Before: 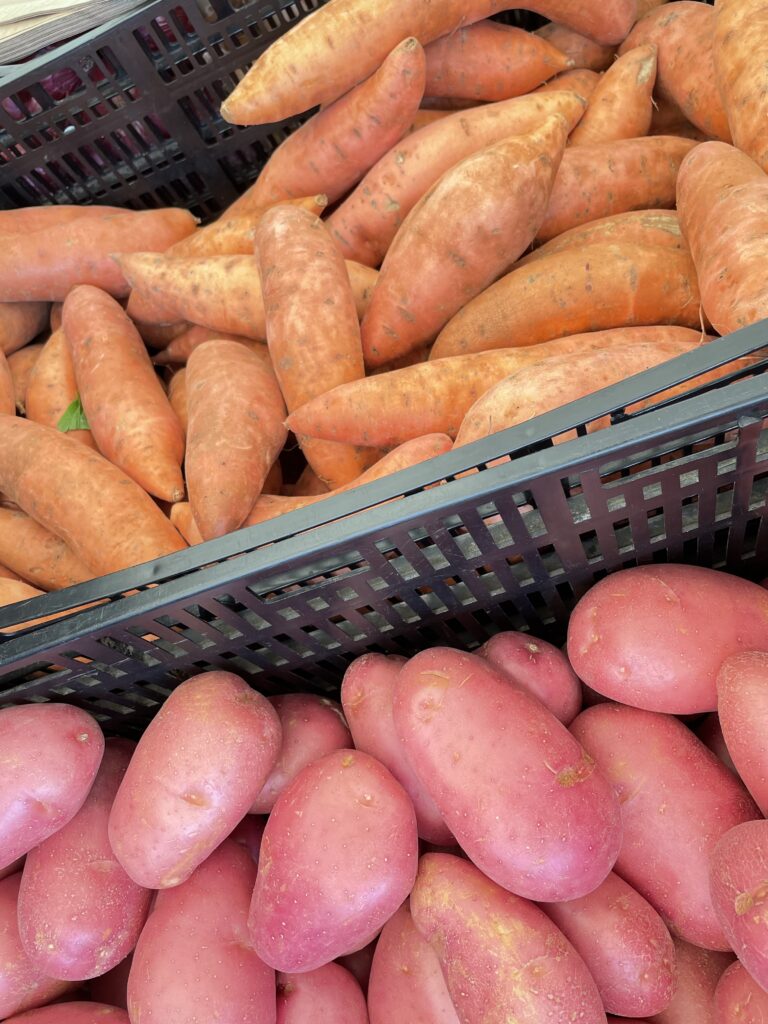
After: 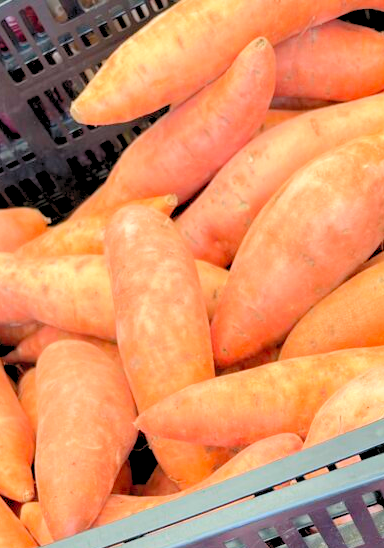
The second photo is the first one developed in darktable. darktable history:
crop: left 19.556%, right 30.401%, bottom 46.458%
levels: levels [0.072, 0.414, 0.976]
